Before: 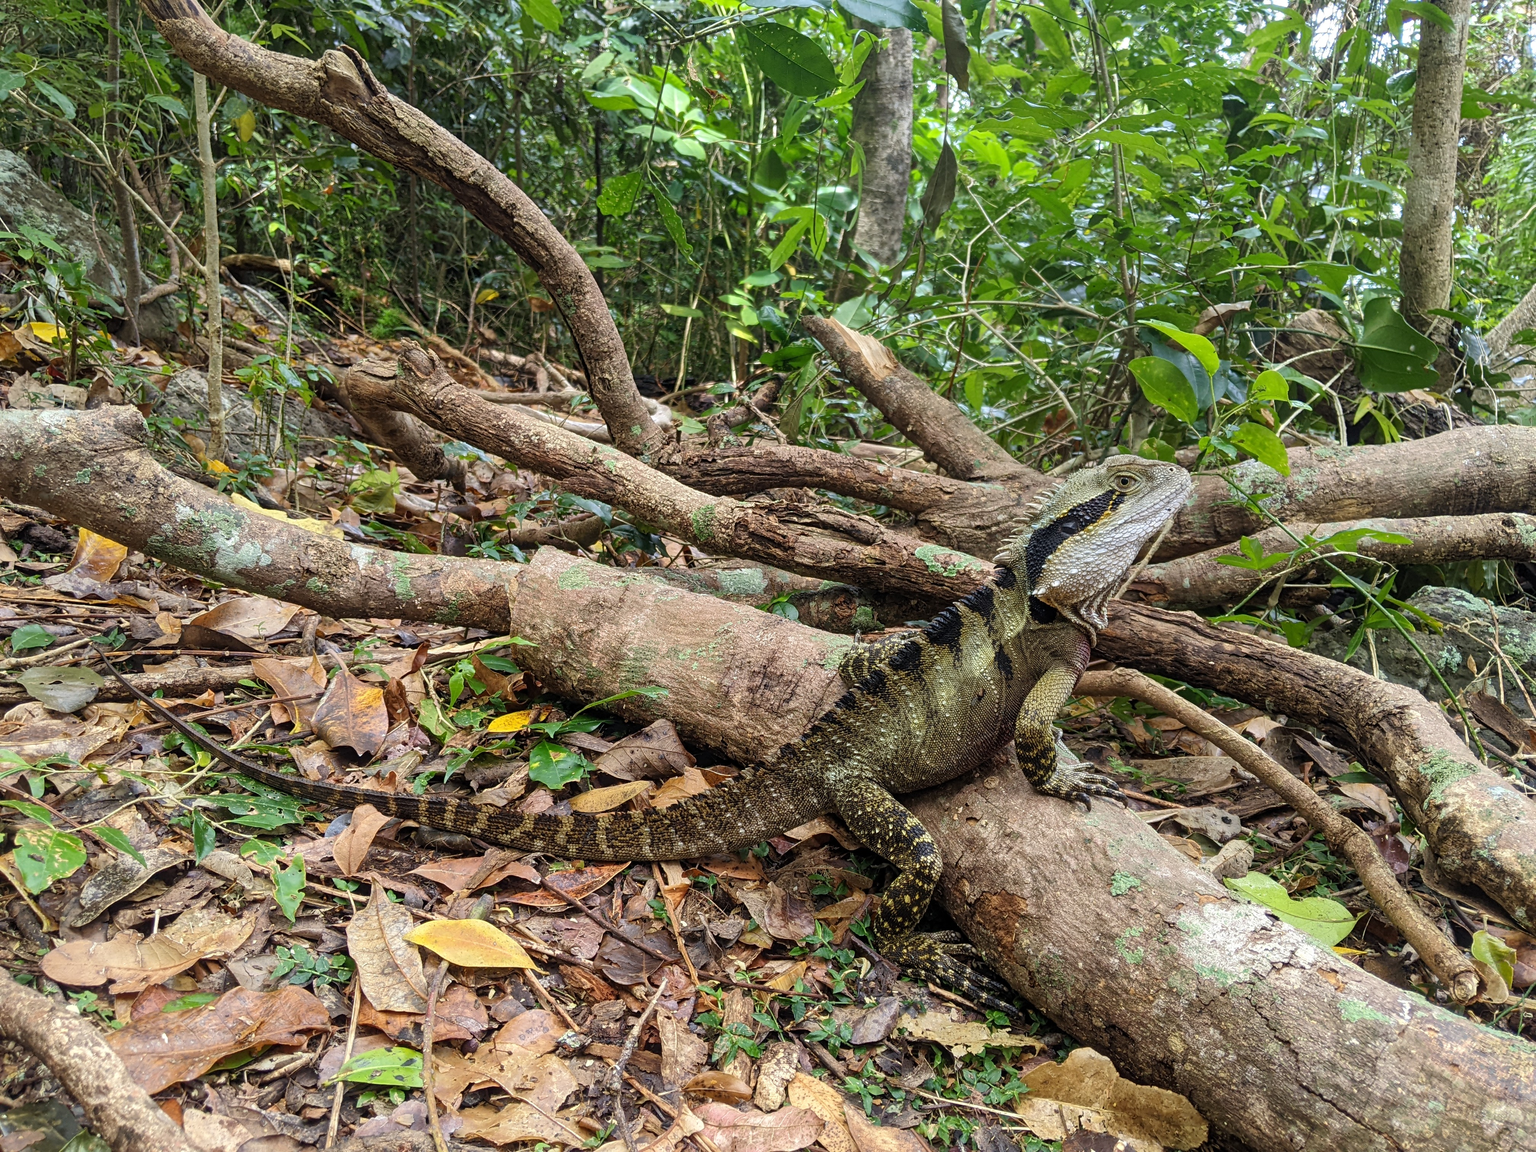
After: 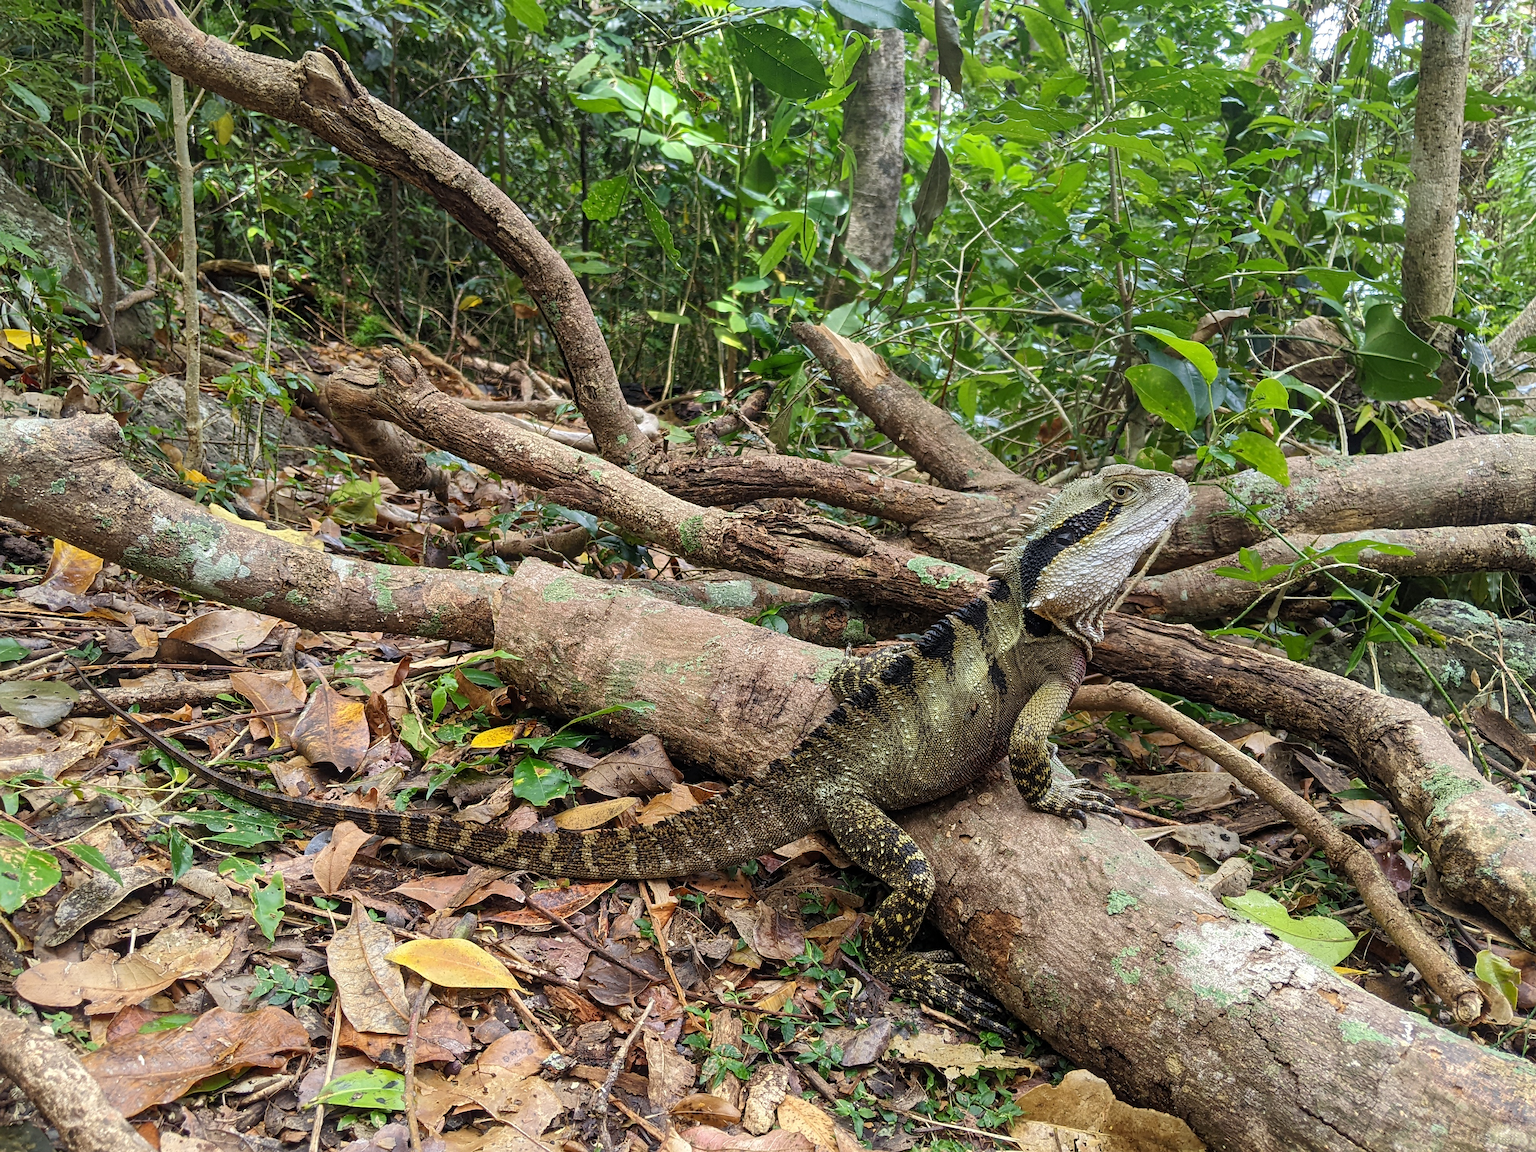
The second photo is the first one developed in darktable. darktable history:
crop: left 1.743%, right 0.268%, bottom 2.011%
sharpen: amount 0.2
